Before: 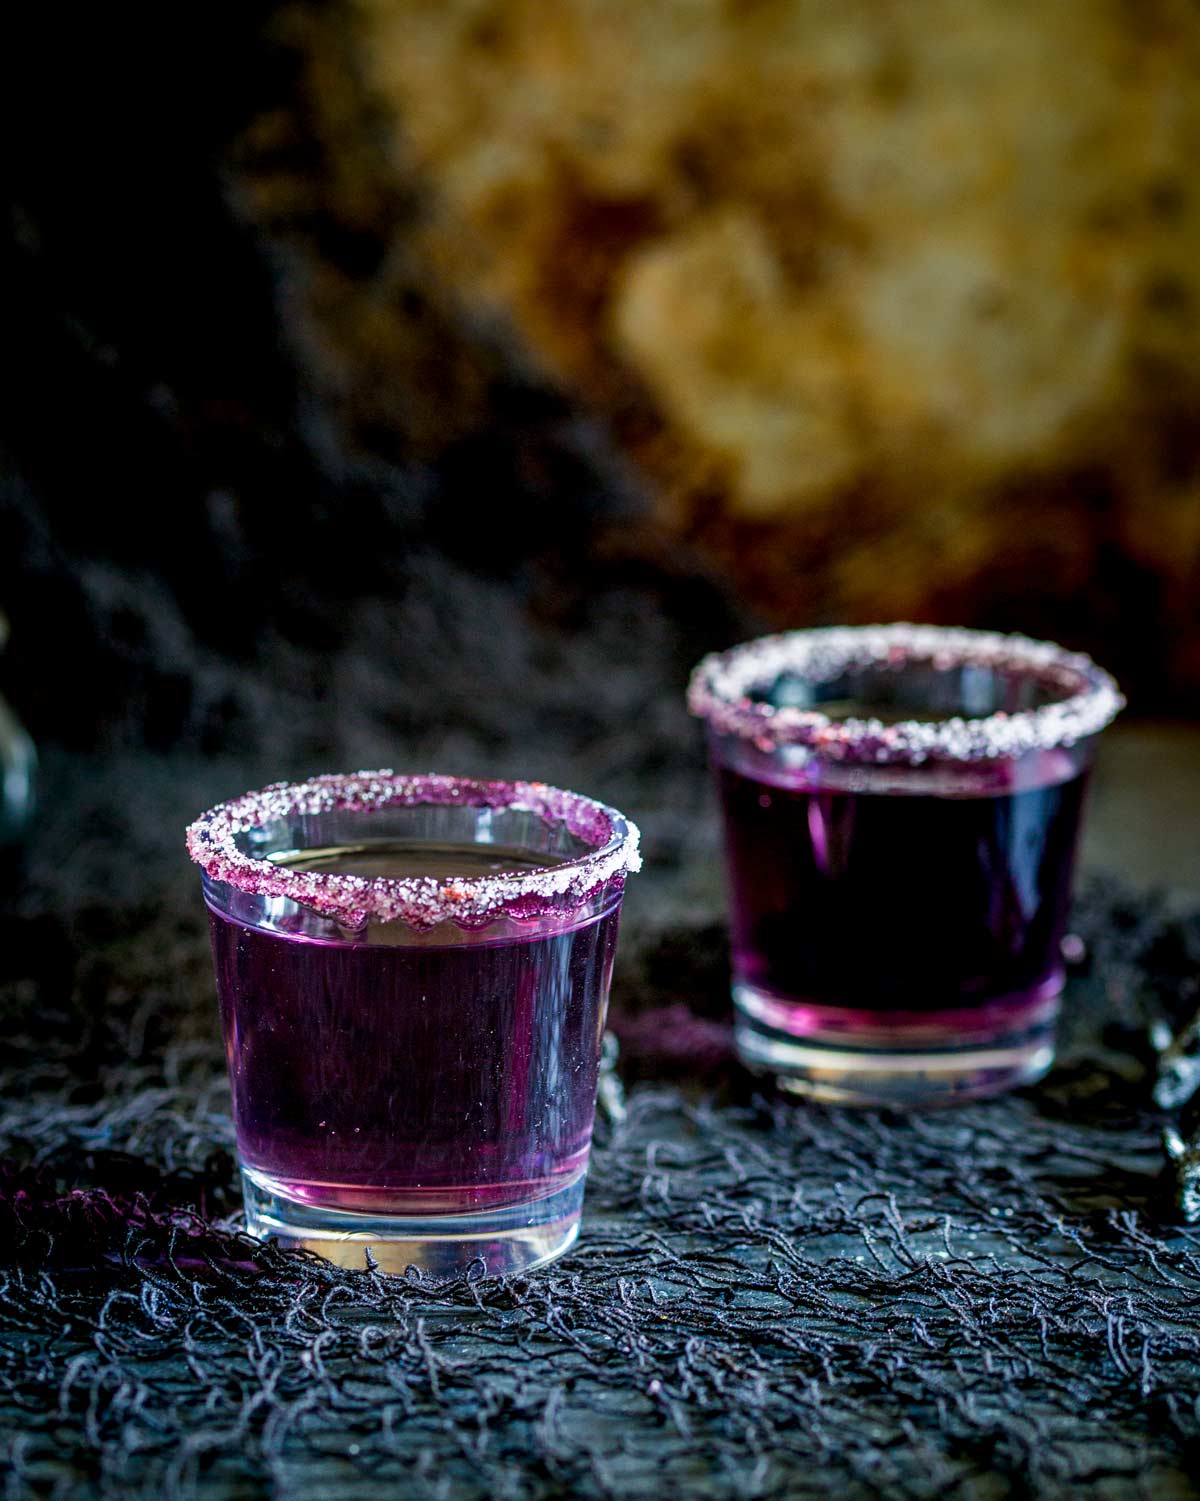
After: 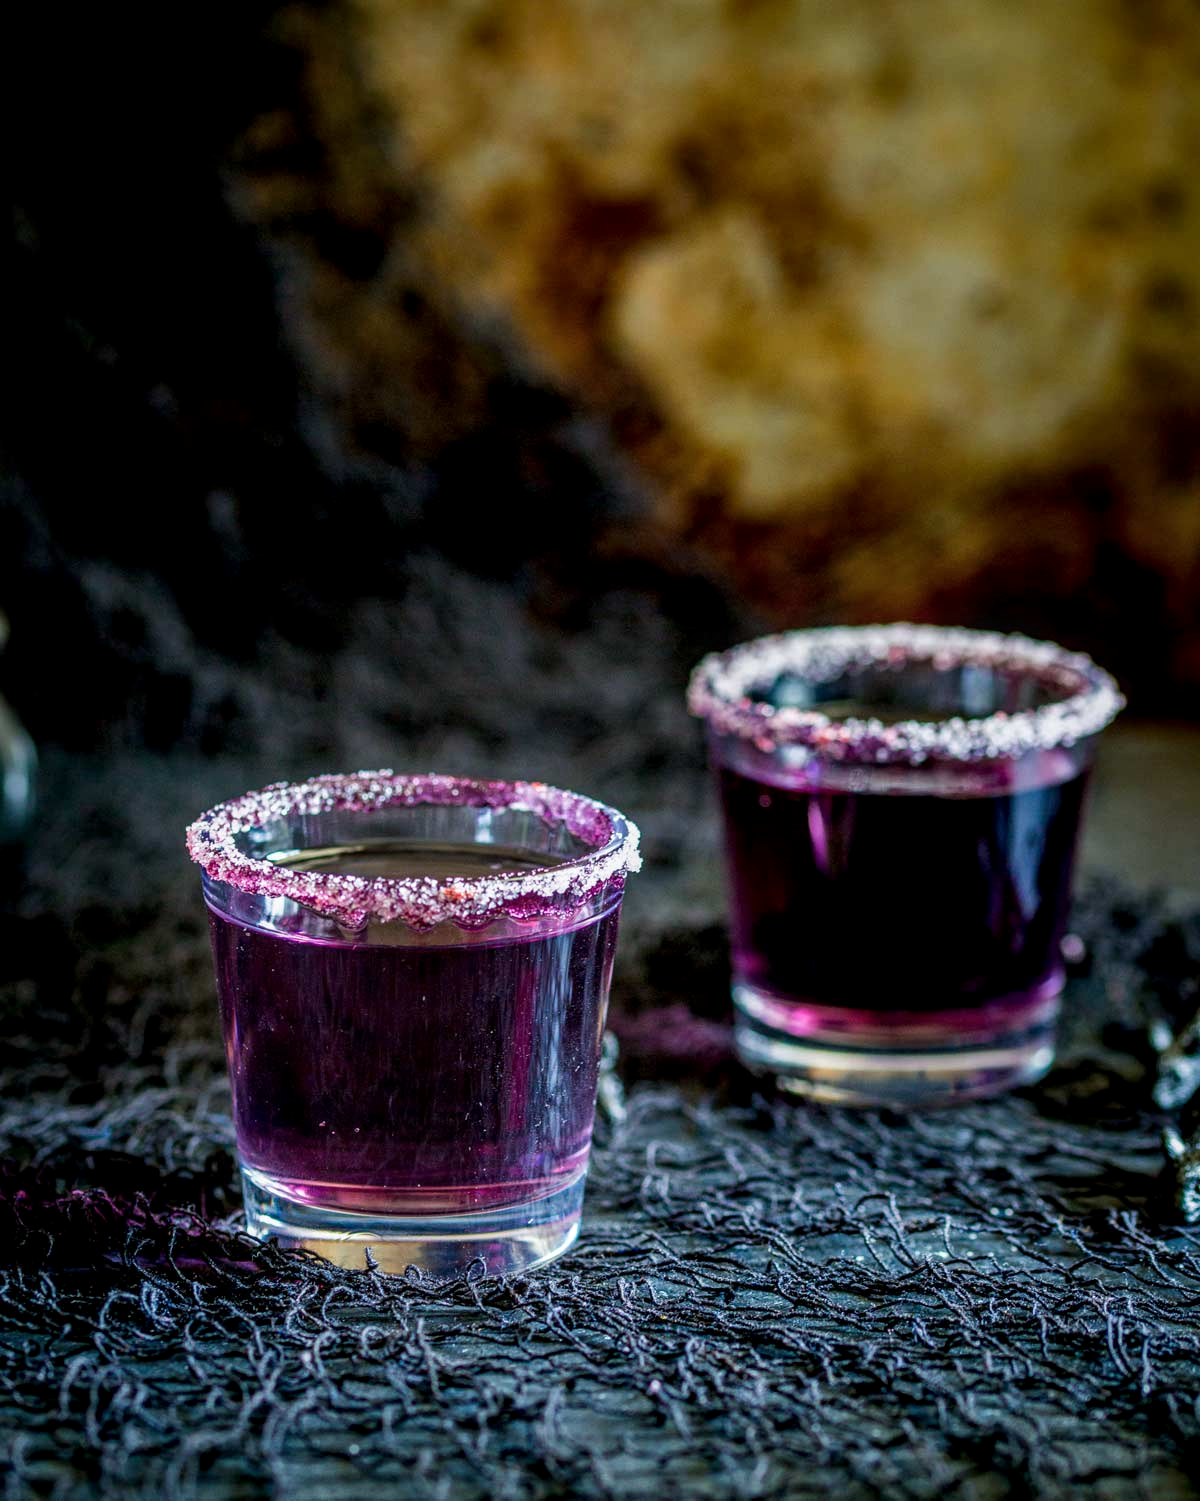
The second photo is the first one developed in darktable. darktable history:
local contrast: detail 120%
